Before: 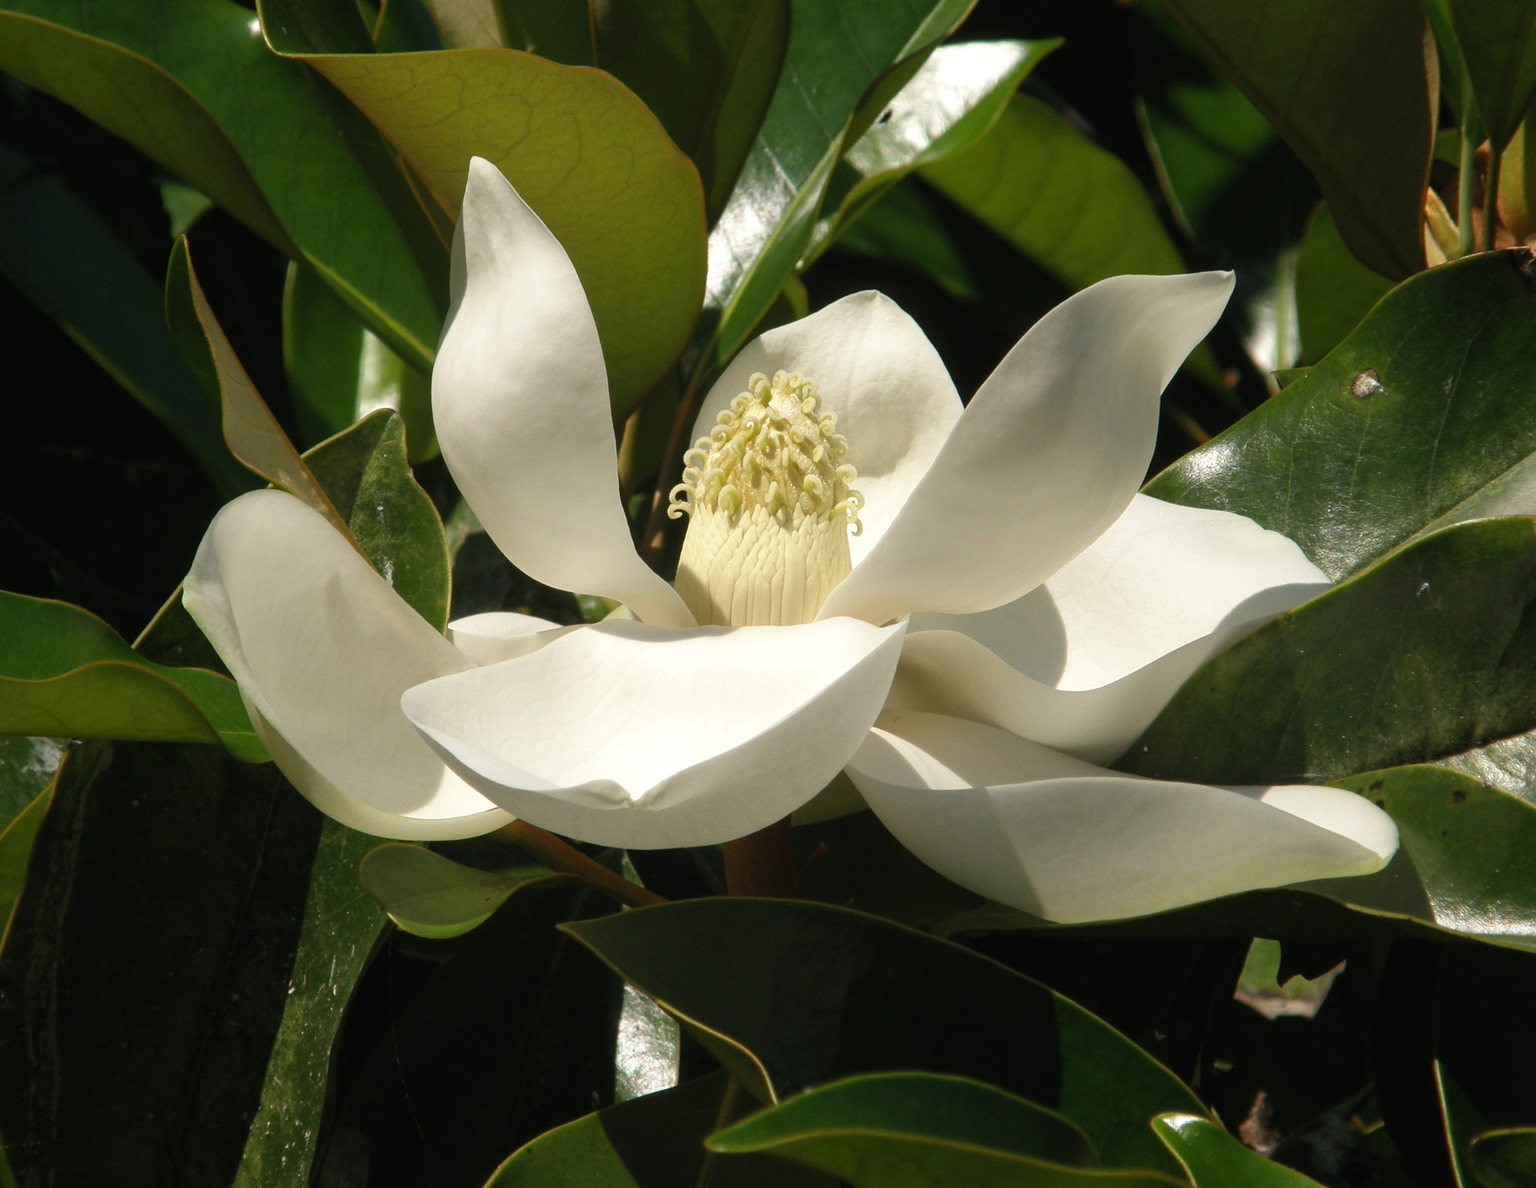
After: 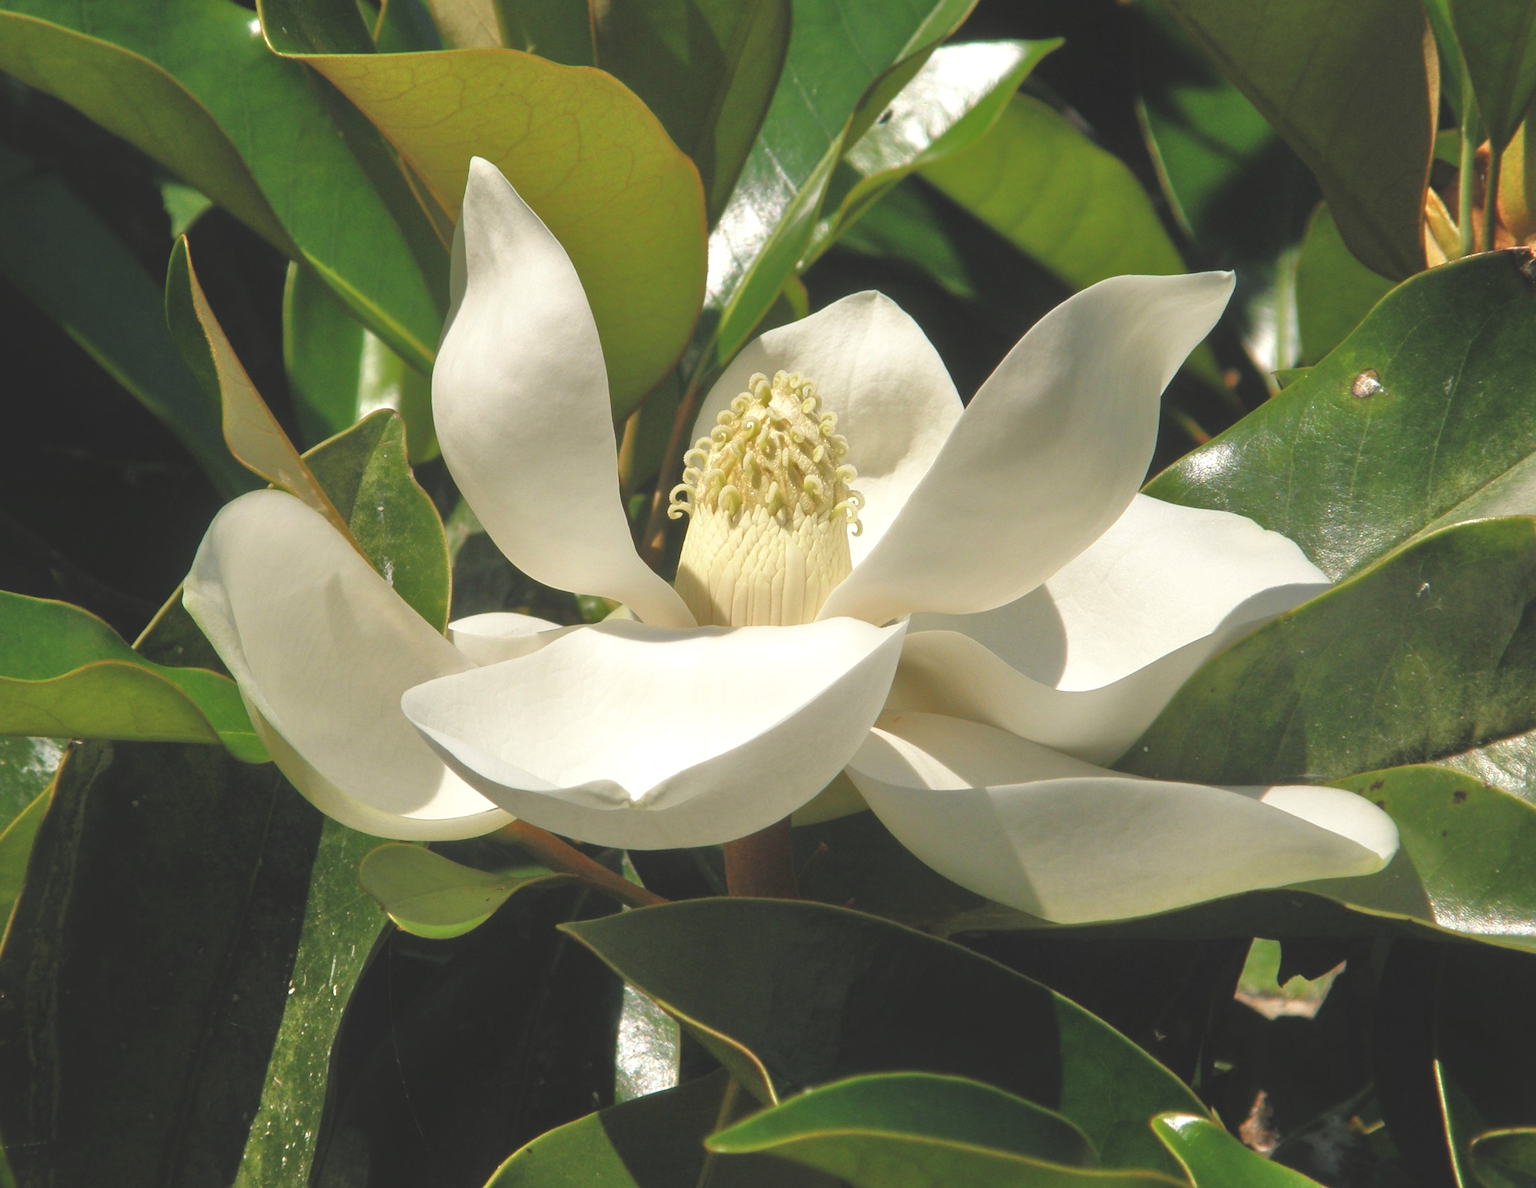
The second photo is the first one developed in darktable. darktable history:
tone equalizer: -7 EV 0.149 EV, -6 EV 0.592 EV, -5 EV 1.18 EV, -4 EV 1.35 EV, -3 EV 1.18 EV, -2 EV 0.6 EV, -1 EV 0.162 EV
exposure: black level correction -0.009, exposure 0.069 EV, compensate exposure bias true, compensate highlight preservation false
